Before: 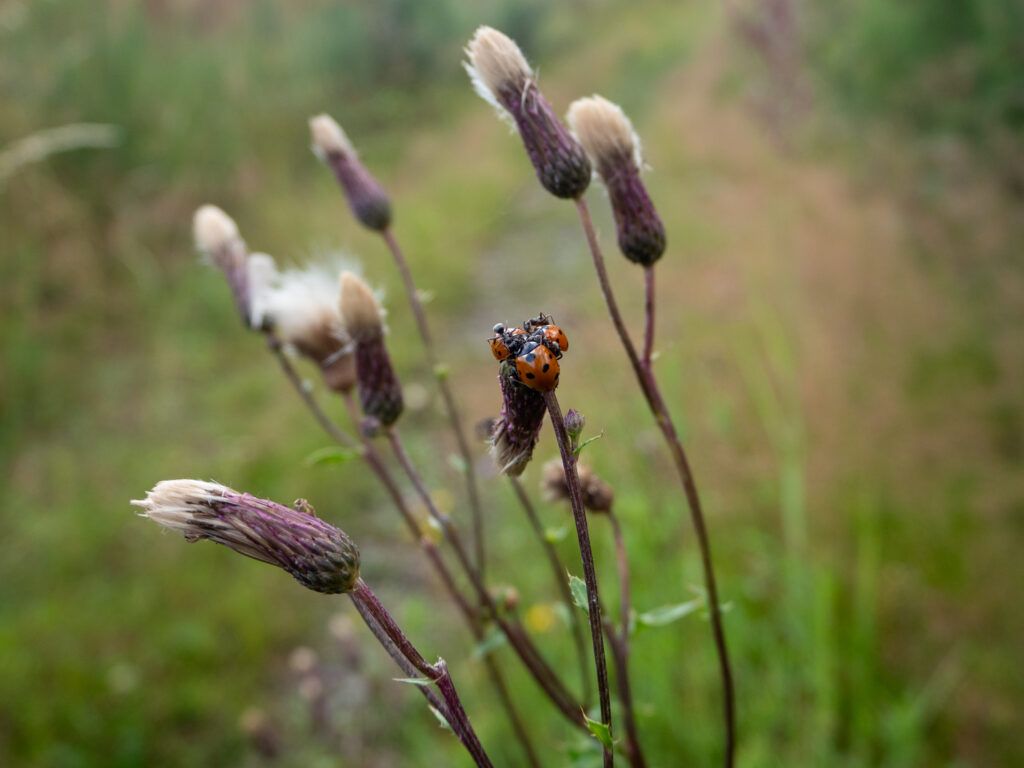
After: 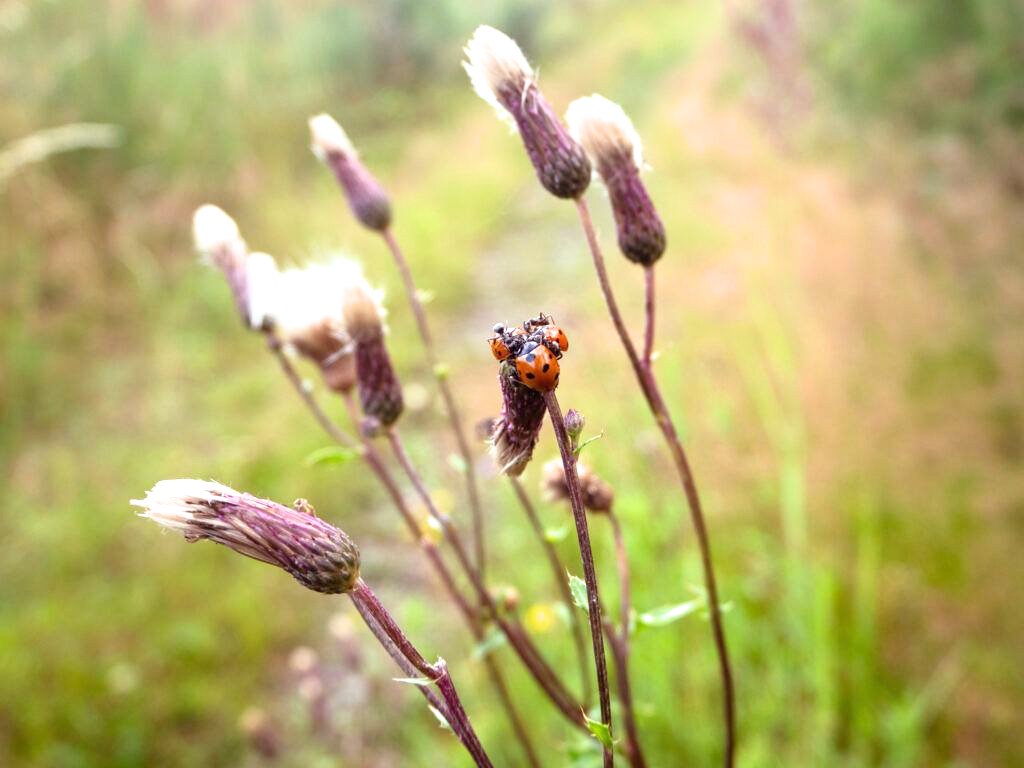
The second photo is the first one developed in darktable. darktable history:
exposure: black level correction 0, exposure 1.388 EV, compensate exposure bias true, compensate highlight preservation false
filmic rgb: black relative exposure -16 EV, white relative exposure 2.93 EV, hardness 10.04, color science v6 (2022)
rgb levels: mode RGB, independent channels, levels [[0, 0.474, 1], [0, 0.5, 1], [0, 0.5, 1]]
